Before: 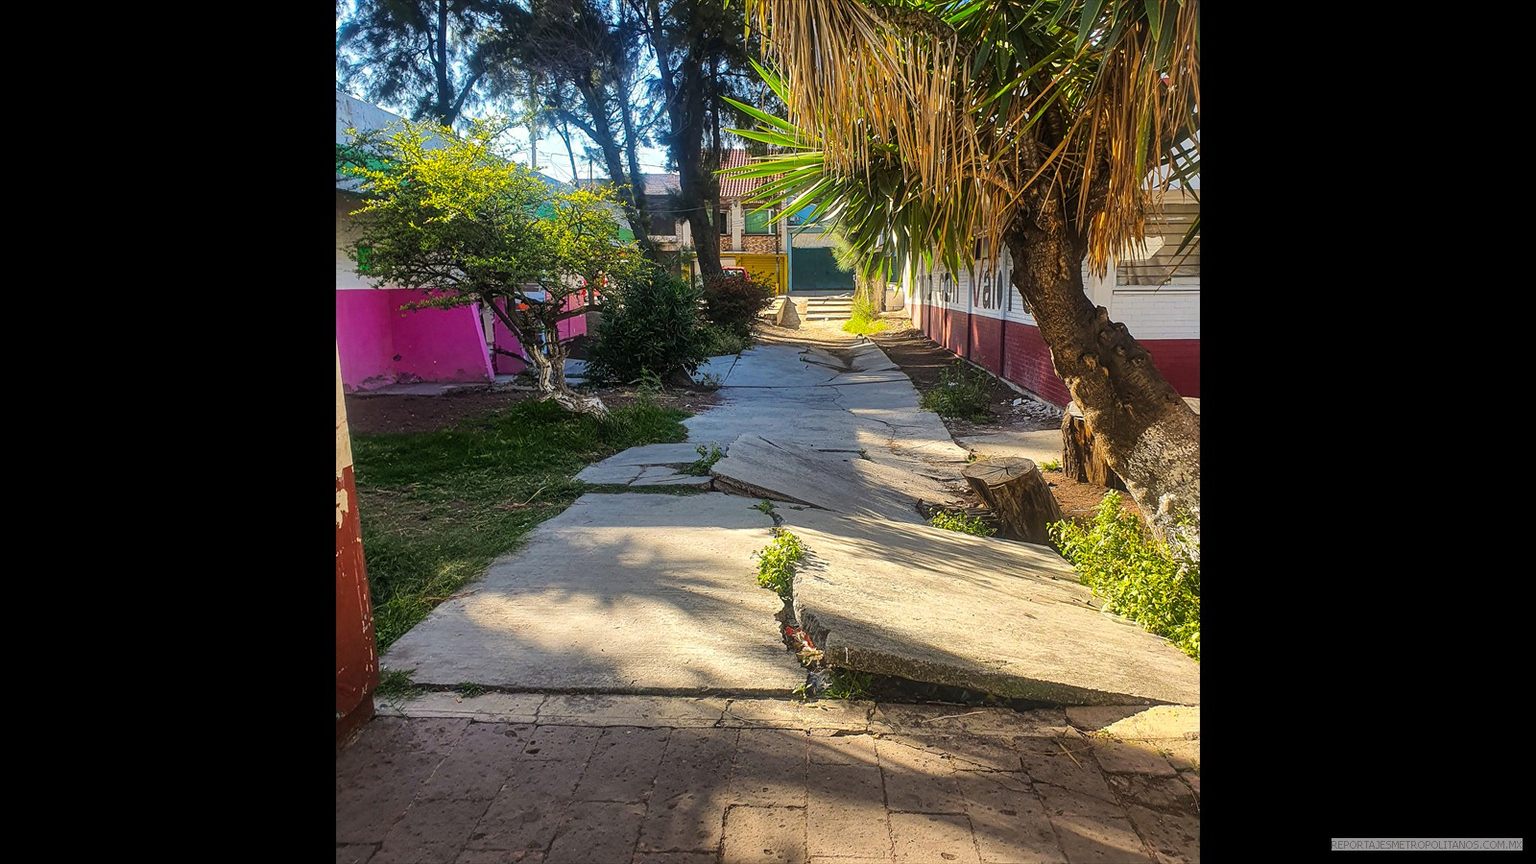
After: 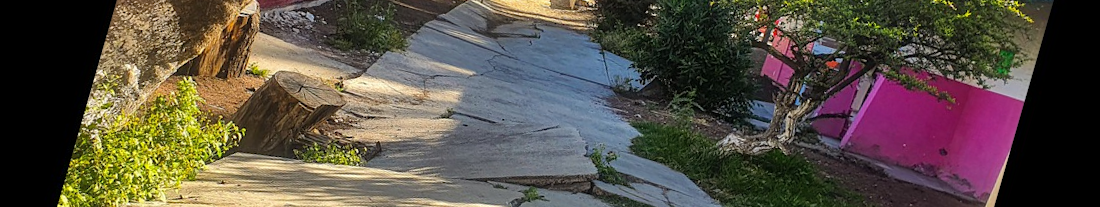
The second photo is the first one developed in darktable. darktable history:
shadows and highlights: shadows 25, highlights -25
white balance: emerald 1
crop and rotate: angle 16.12°, top 30.835%, bottom 35.653%
